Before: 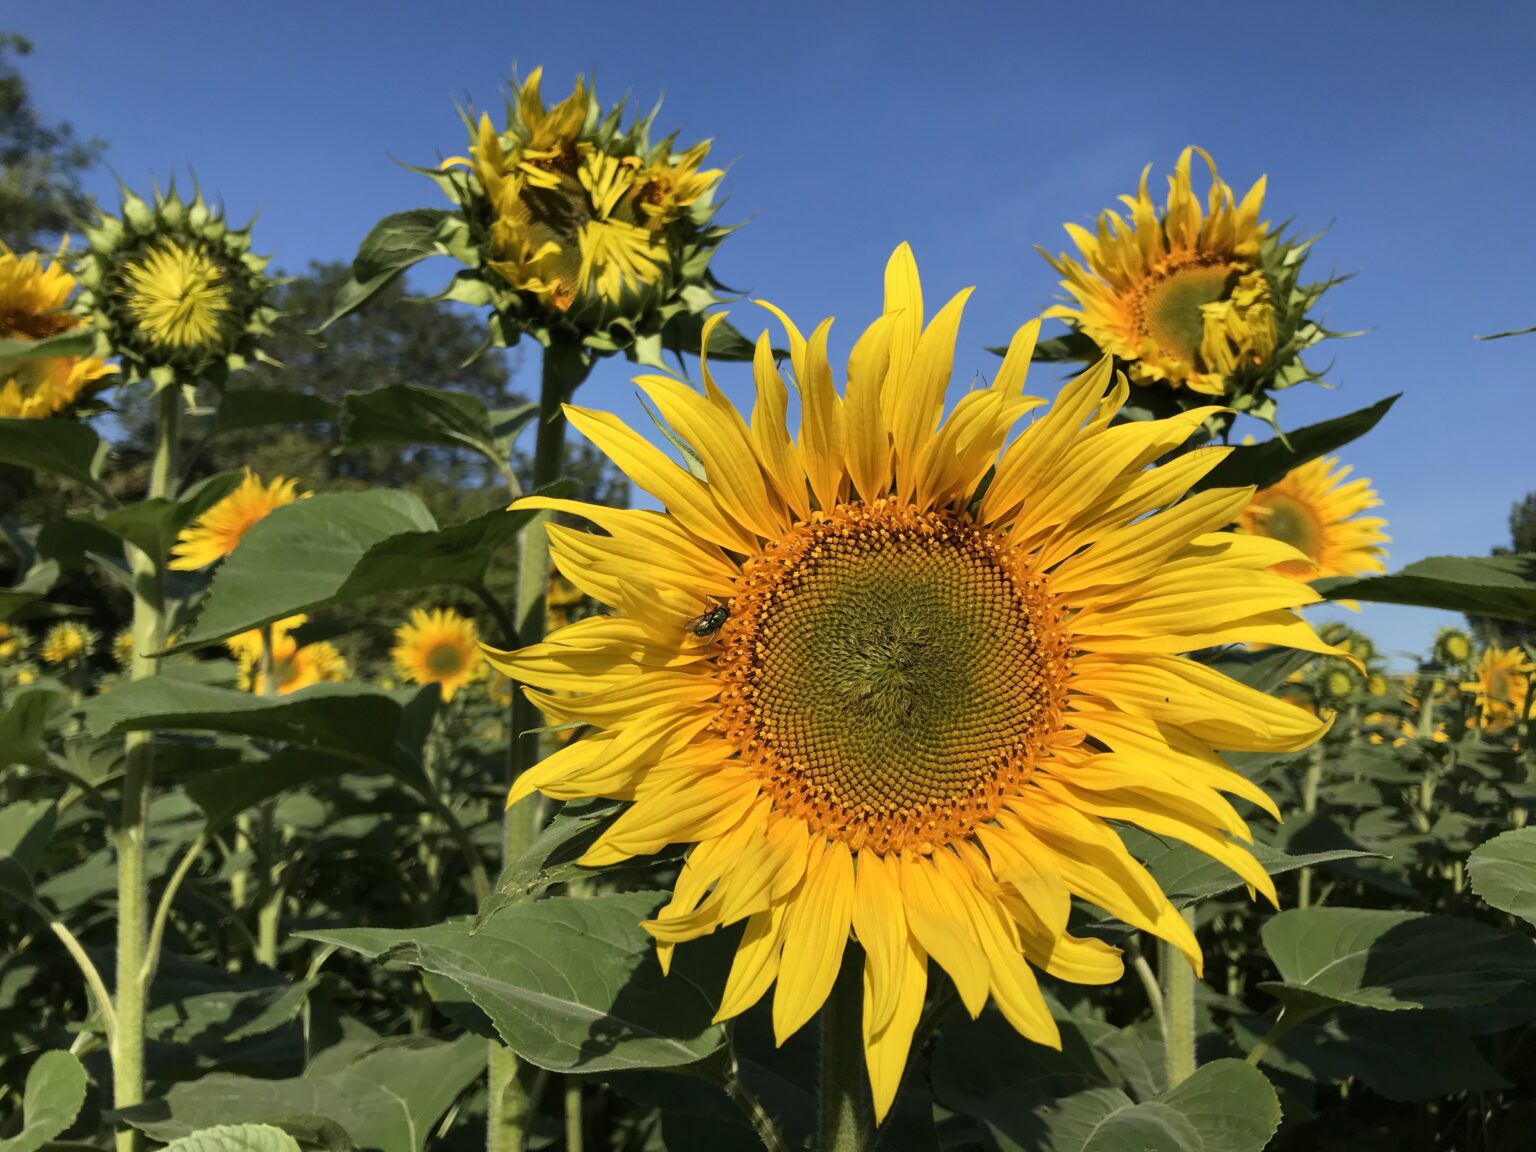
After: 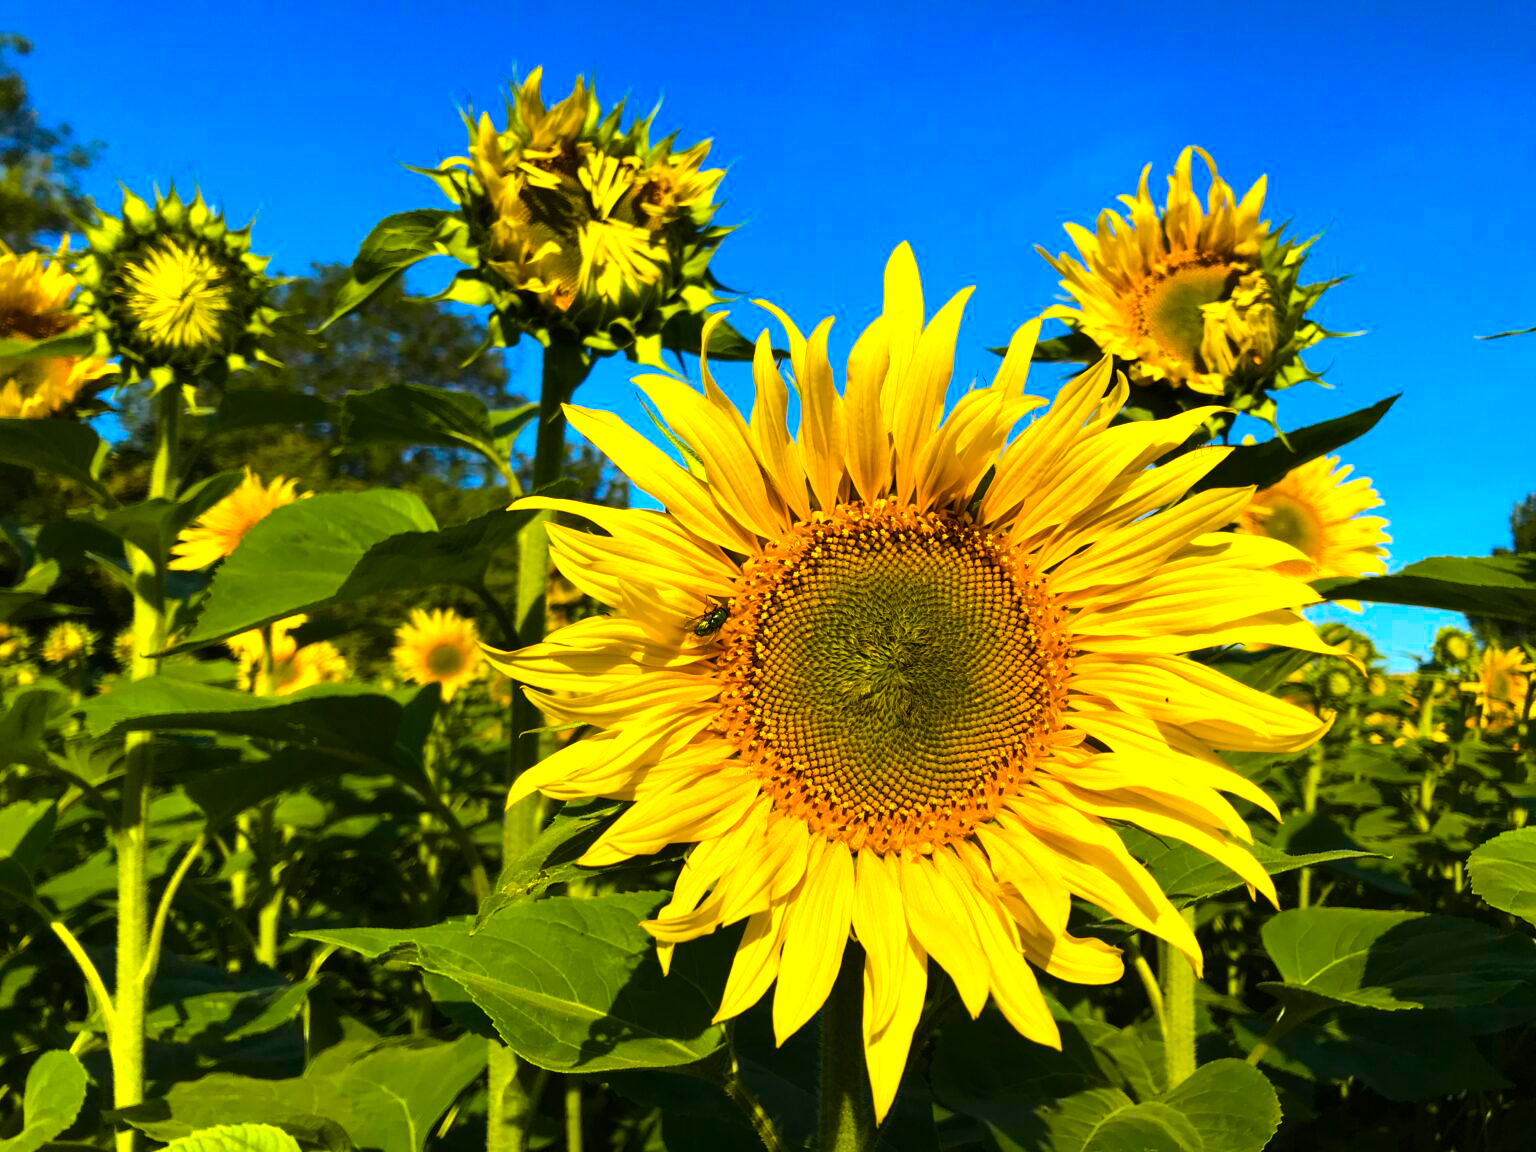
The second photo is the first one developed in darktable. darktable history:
color balance rgb: linear chroma grading › shadows 16.91%, linear chroma grading › highlights 61.406%, linear chroma grading › global chroma 49.727%, perceptual saturation grading › global saturation 31.187%, perceptual brilliance grading › highlights 19.34%, perceptual brilliance grading › mid-tones 20.363%, perceptual brilliance grading › shadows -20.725%, global vibrance 20%
exposure: exposure 0.203 EV, compensate highlight preservation false
